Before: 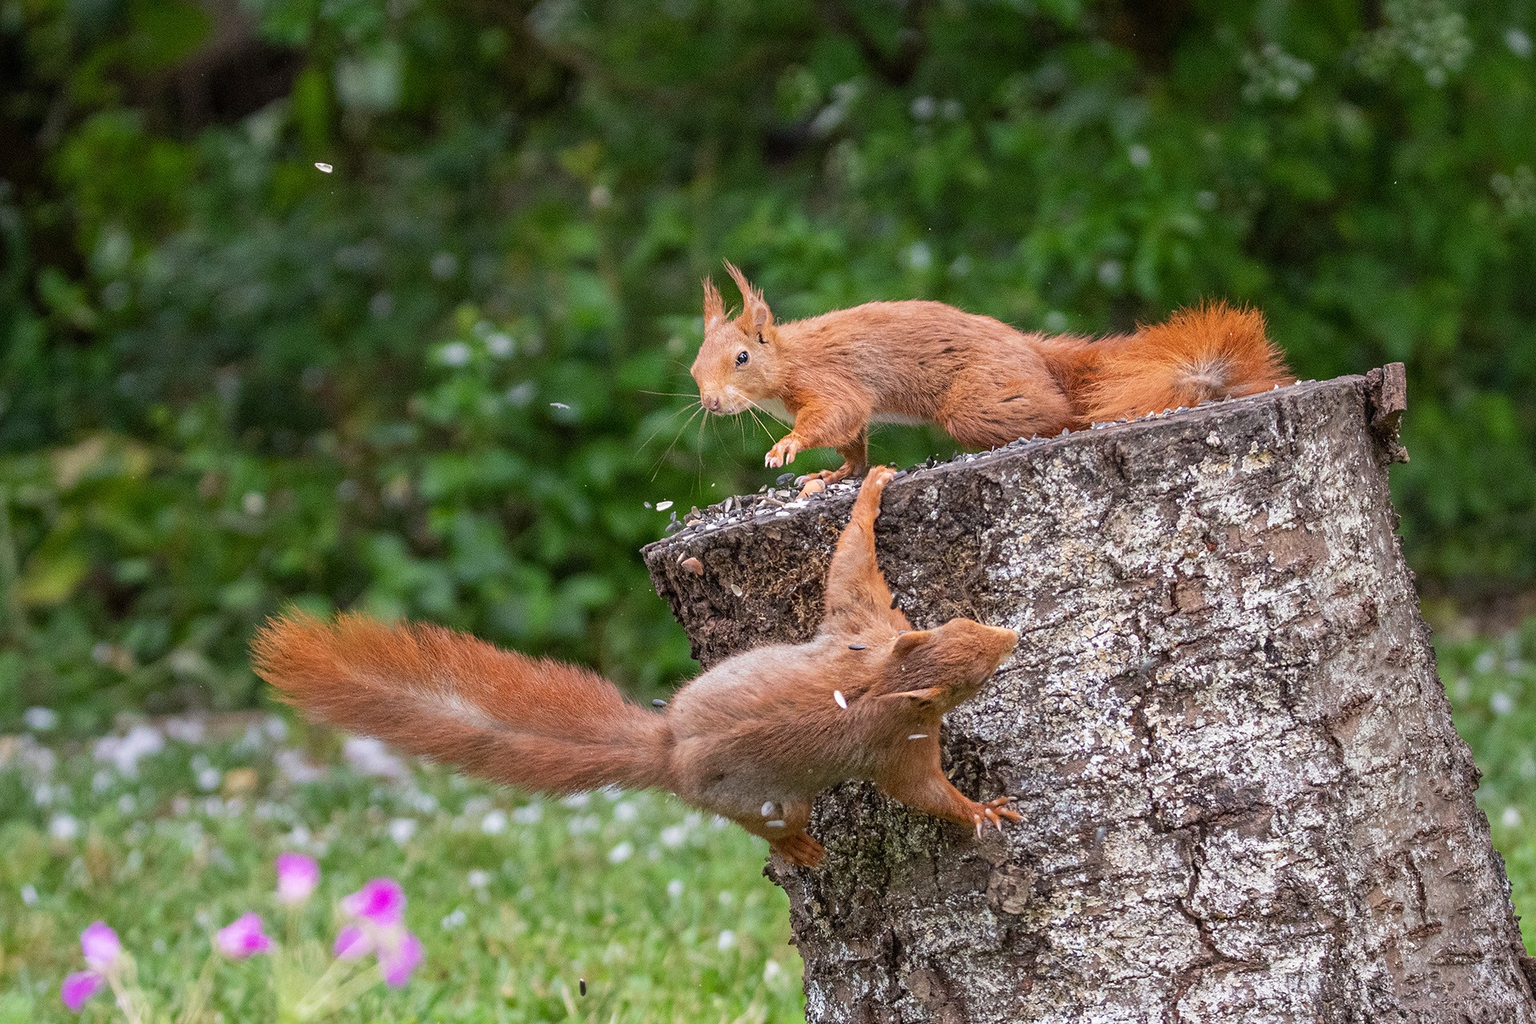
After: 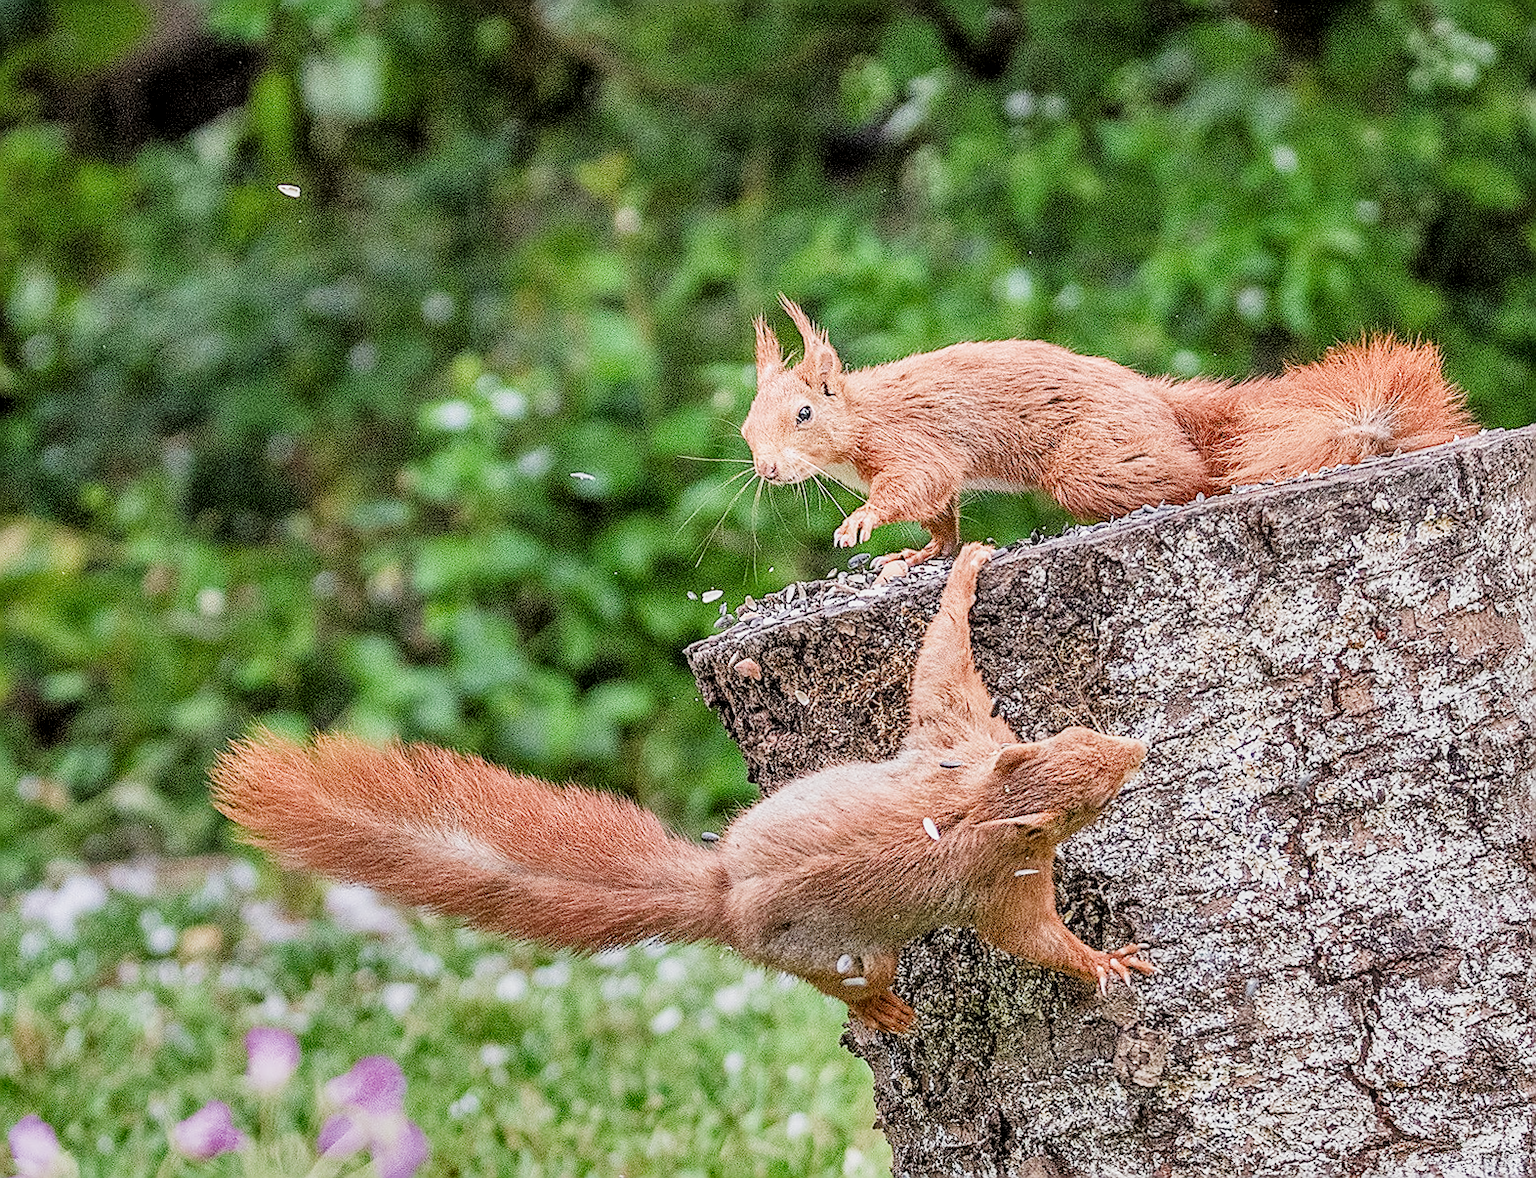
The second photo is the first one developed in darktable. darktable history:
tone equalizer: -8 EV -0.422 EV, -7 EV -0.422 EV, -6 EV -0.318 EV, -5 EV -0.209 EV, -3 EV 0.227 EV, -2 EV 0.341 EV, -1 EV 0.394 EV, +0 EV 0.398 EV, mask exposure compensation -0.507 EV
local contrast: on, module defaults
shadows and highlights: white point adjustment -3.75, highlights -63.67, soften with gaussian
filmic rgb: black relative exposure -7.27 EV, white relative exposure 5.05 EV, hardness 3.22, color science v4 (2020), iterations of high-quality reconstruction 0
crop and rotate: angle 1.01°, left 4.09%, top 0.666%, right 11.812%, bottom 2.524%
sharpen: radius 1.426, amount 1.247, threshold 0.614
exposure: black level correction 0.001, exposure 1.129 EV, compensate highlight preservation false
